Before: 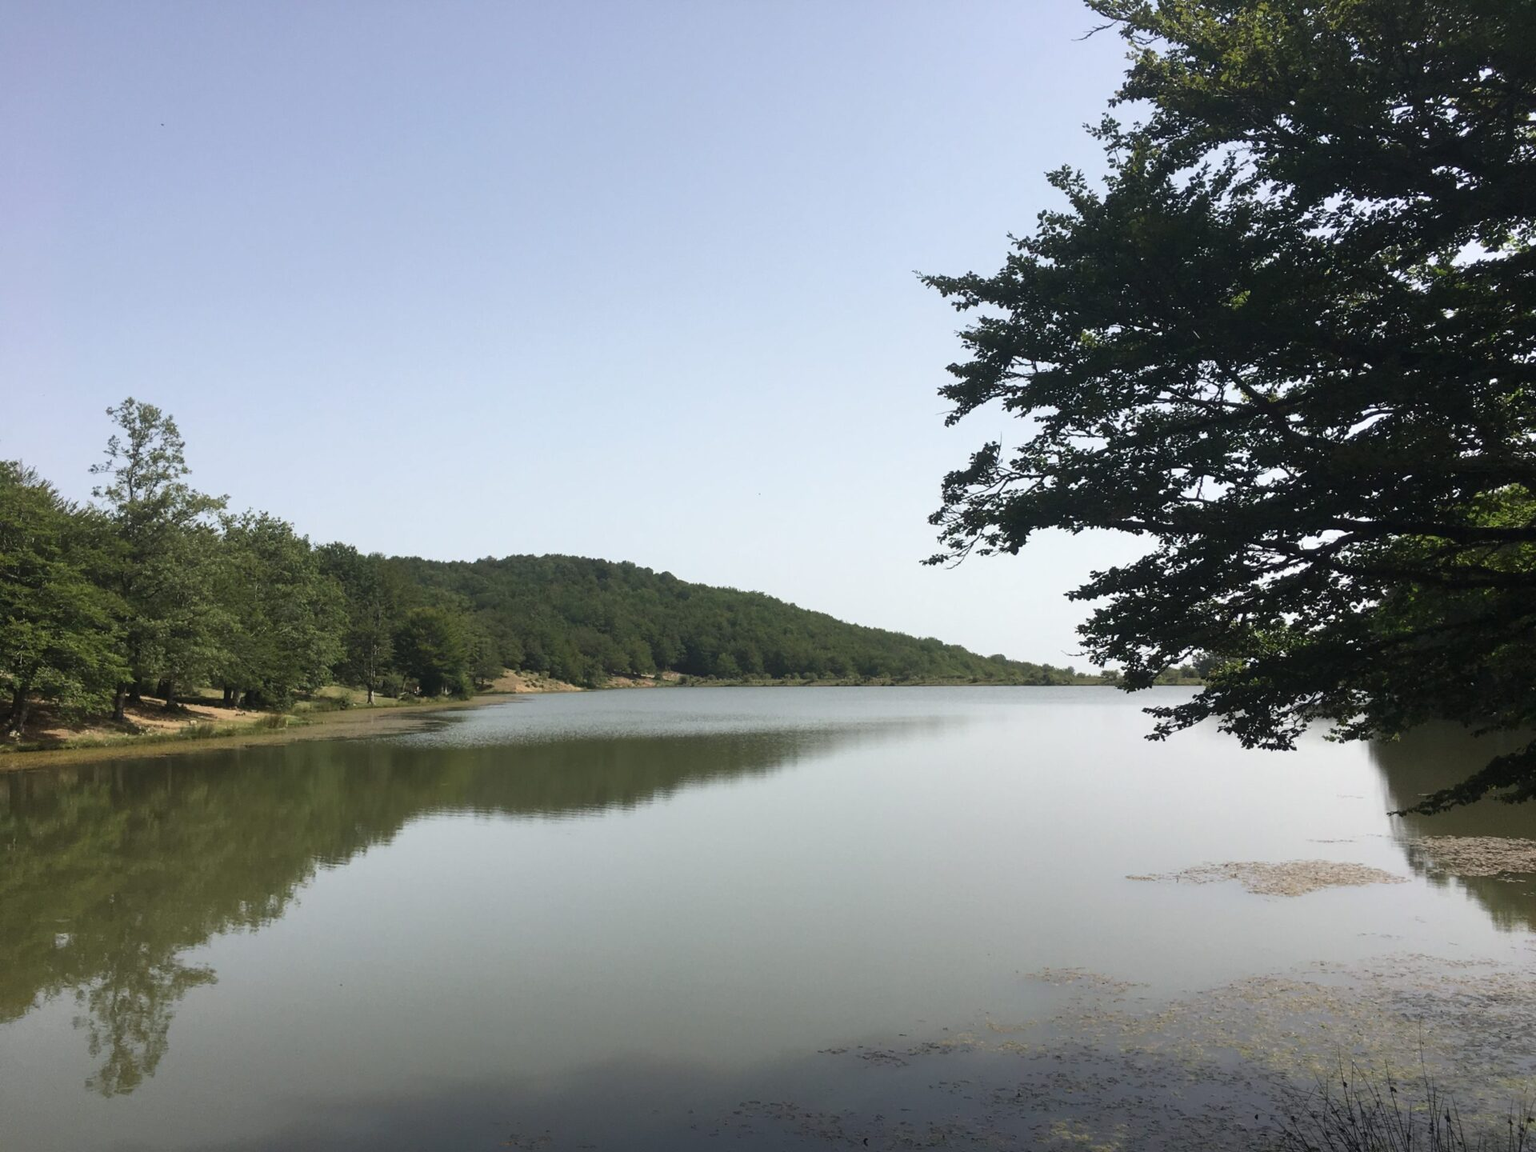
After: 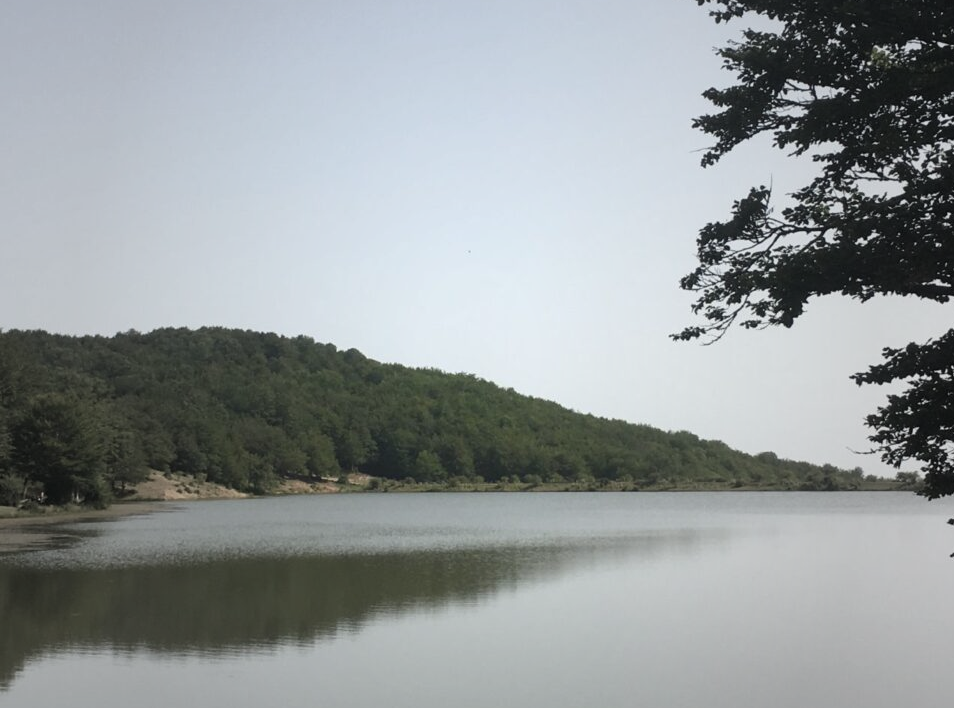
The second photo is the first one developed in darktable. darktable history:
vignetting: fall-off start 16.9%, fall-off radius 101.31%, brightness -0.293, width/height ratio 0.717, unbound false
crop: left 25.019%, top 25.473%, right 25.263%, bottom 25.309%
